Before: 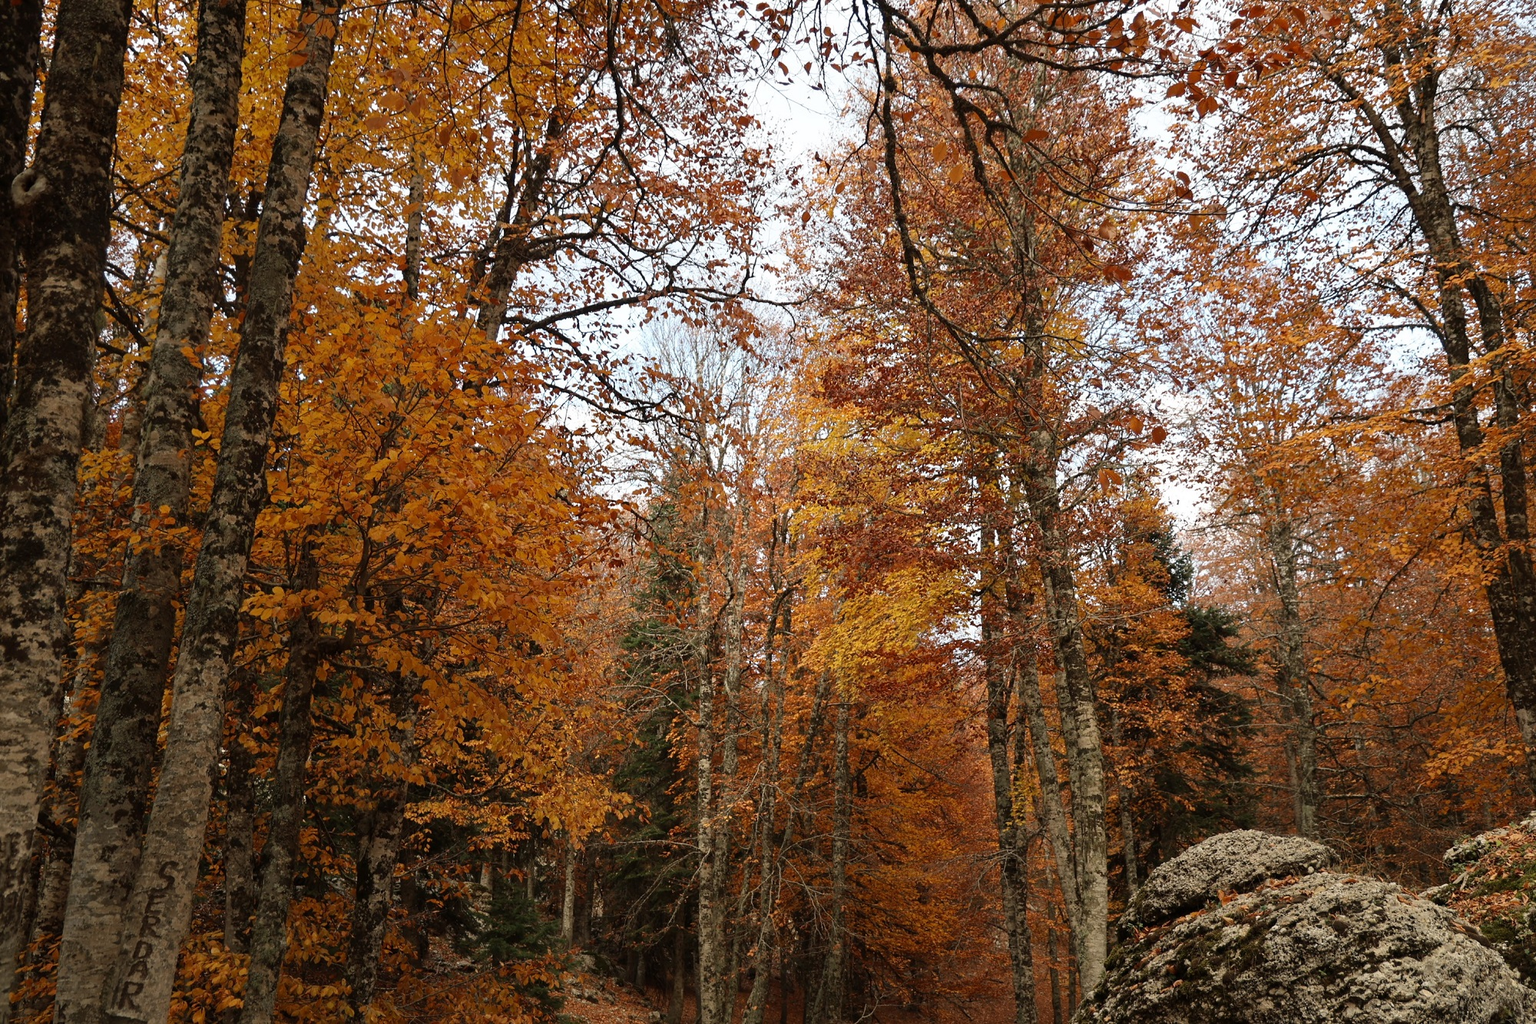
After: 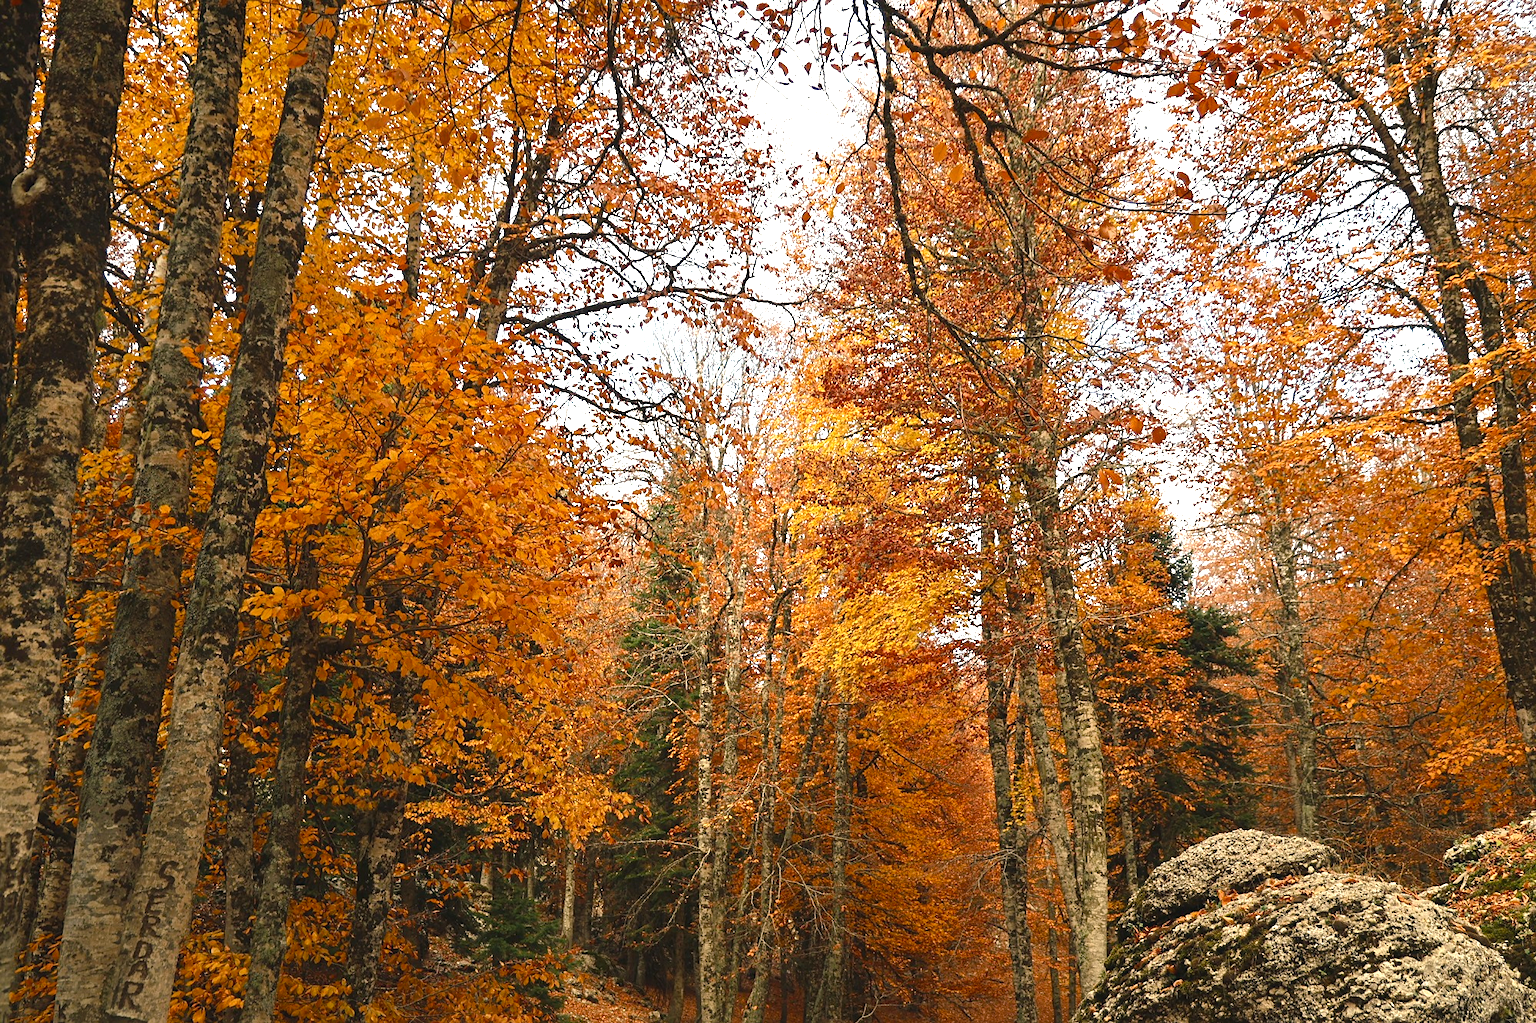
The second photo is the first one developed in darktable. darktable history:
color balance rgb: shadows lift › chroma 2%, shadows lift › hue 219.6°, power › hue 313.2°, highlights gain › chroma 3%, highlights gain › hue 75.6°, global offset › luminance 0.5%, perceptual saturation grading › global saturation 15.33%, perceptual saturation grading › highlights -19.33%, perceptual saturation grading › shadows 20%, global vibrance 20%
sharpen: amount 0.2
exposure: black level correction 0, exposure 0.9 EV, compensate highlight preservation false
